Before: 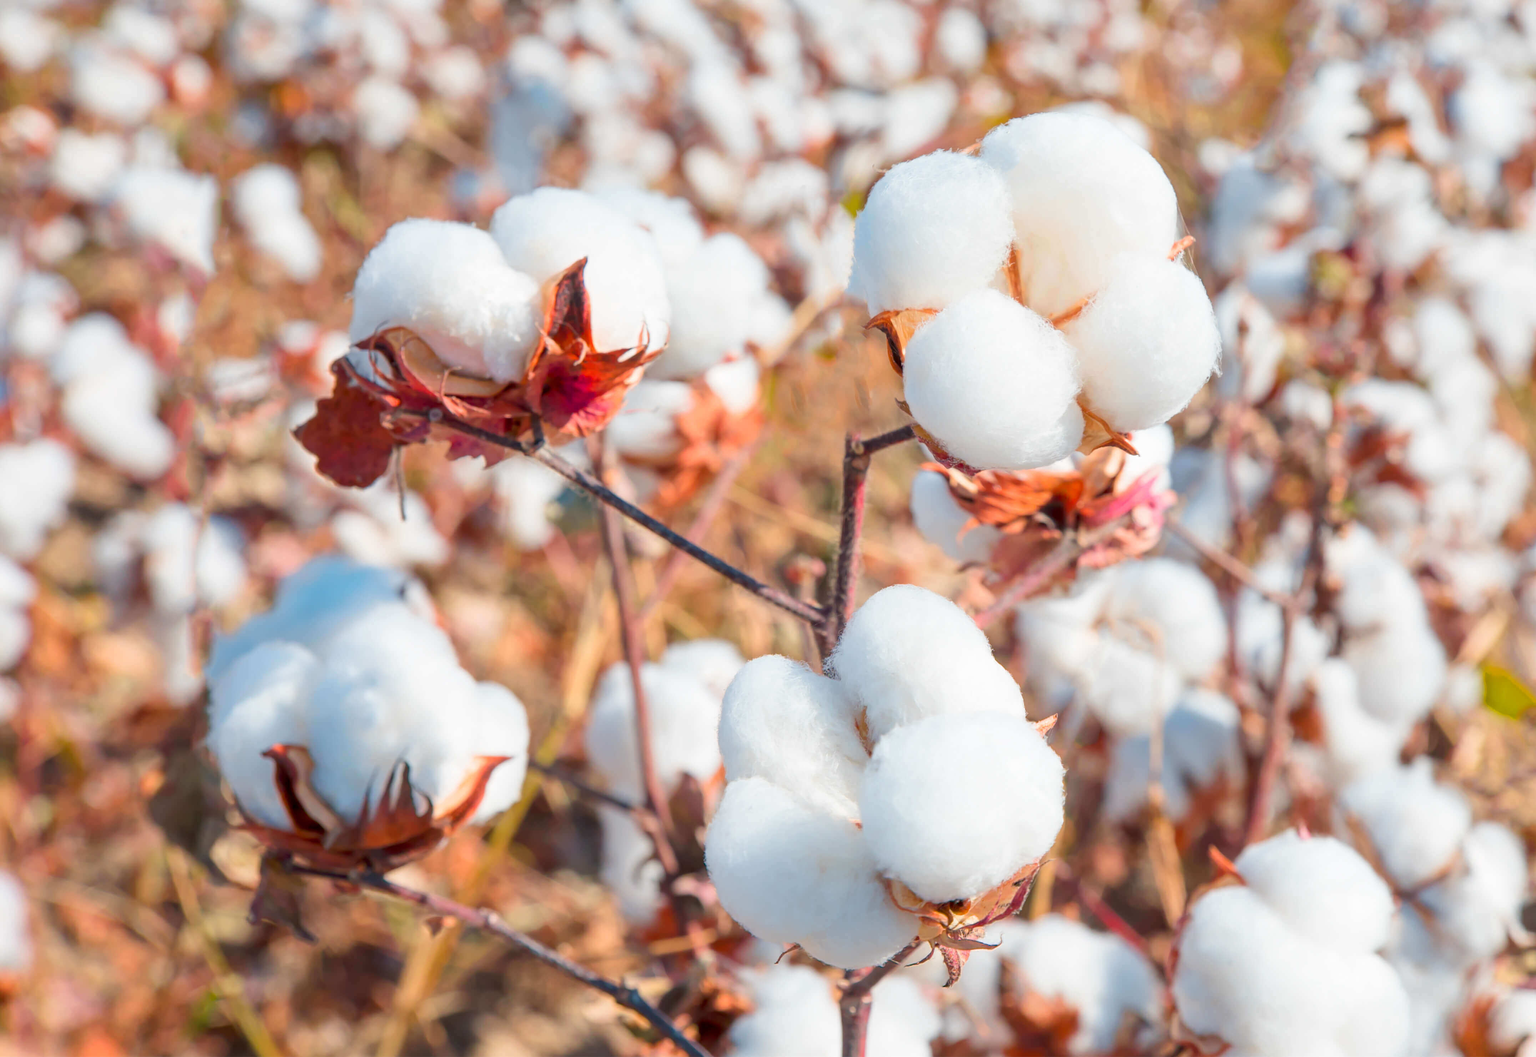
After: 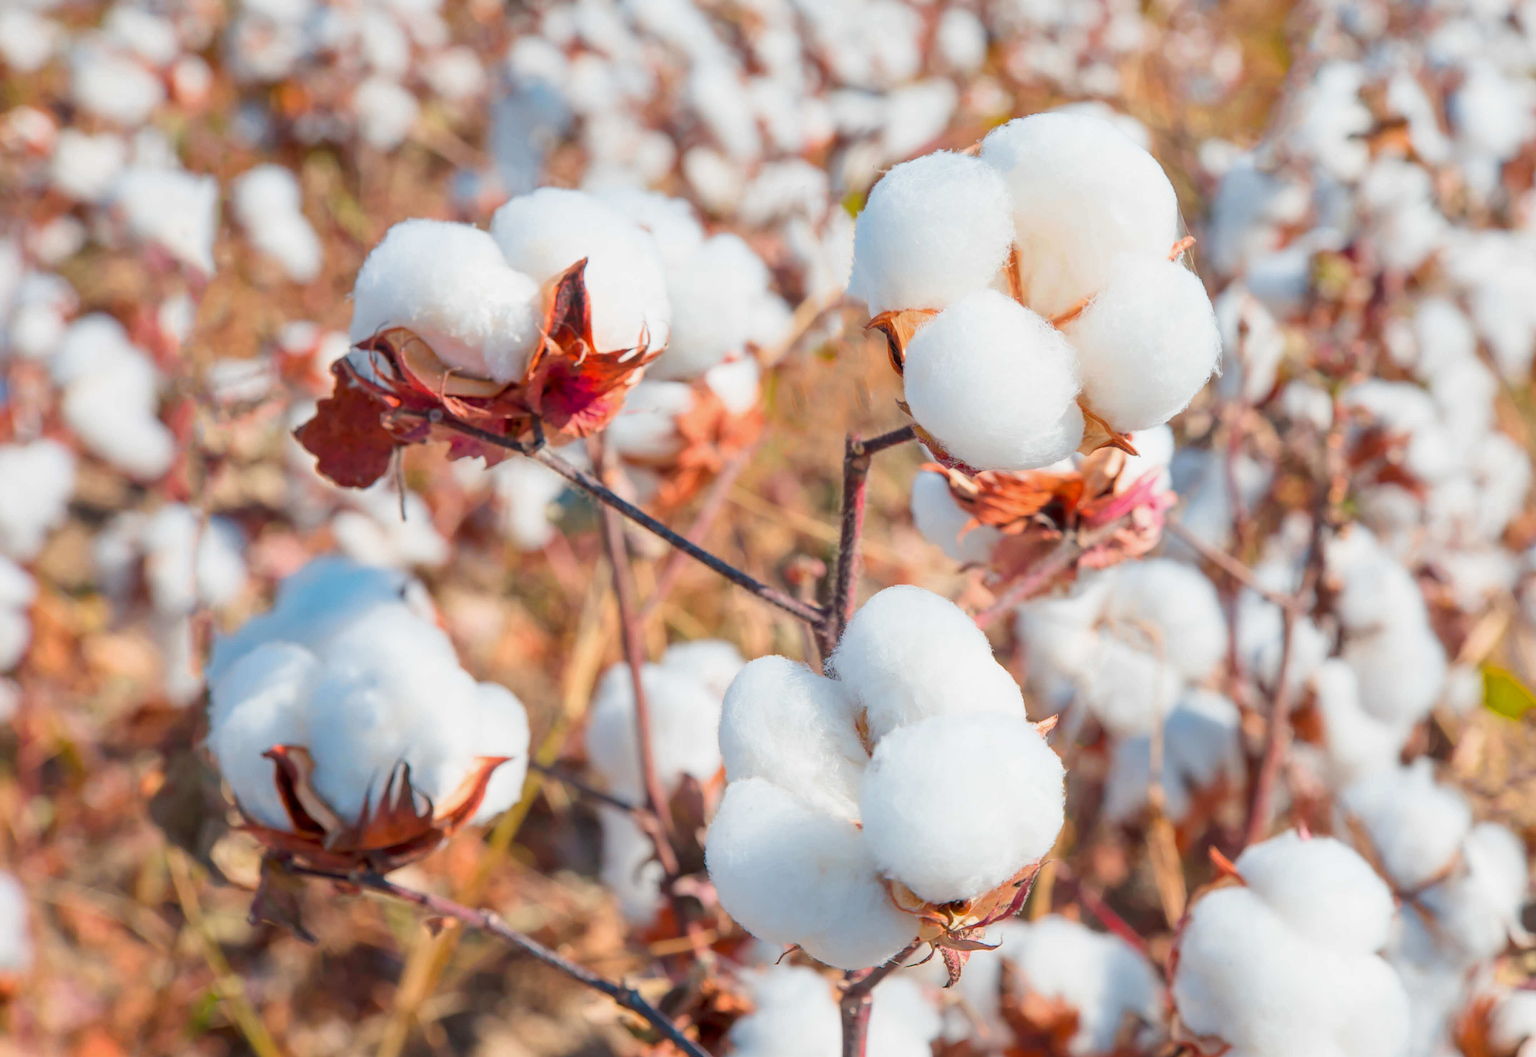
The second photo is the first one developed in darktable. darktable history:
exposure: exposure -0.112 EV, compensate highlight preservation false
